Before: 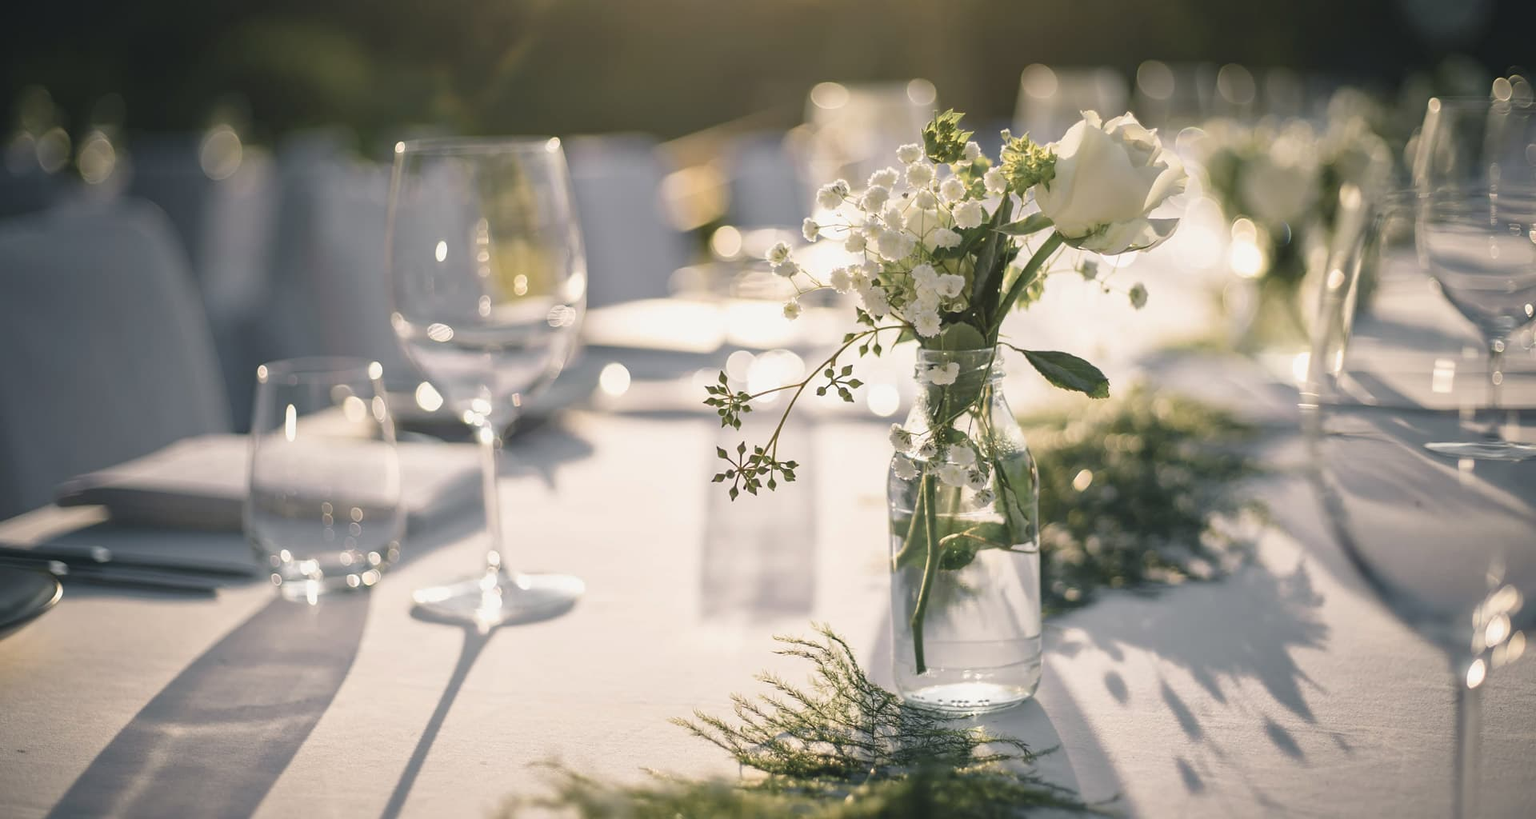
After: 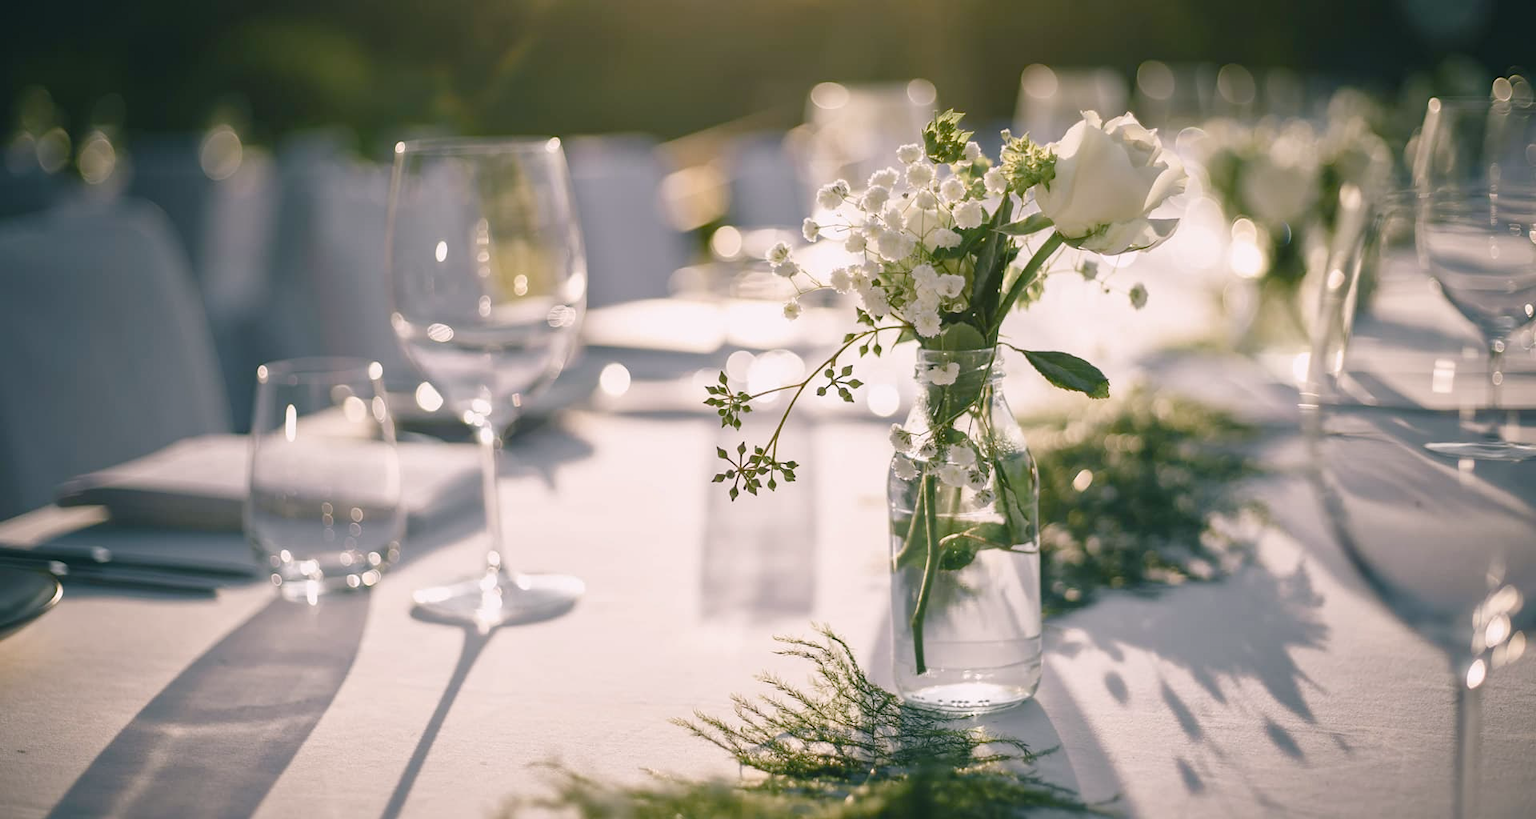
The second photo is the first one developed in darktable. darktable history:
color balance rgb: shadows lift › luminance -8.032%, shadows lift › chroma 2.238%, shadows lift › hue 164.67°, highlights gain › chroma 1.476%, highlights gain › hue 309.8°, perceptual saturation grading › global saturation 20%, perceptual saturation grading › highlights -50.167%, perceptual saturation grading › shadows 30.759%, global vibrance 20%
